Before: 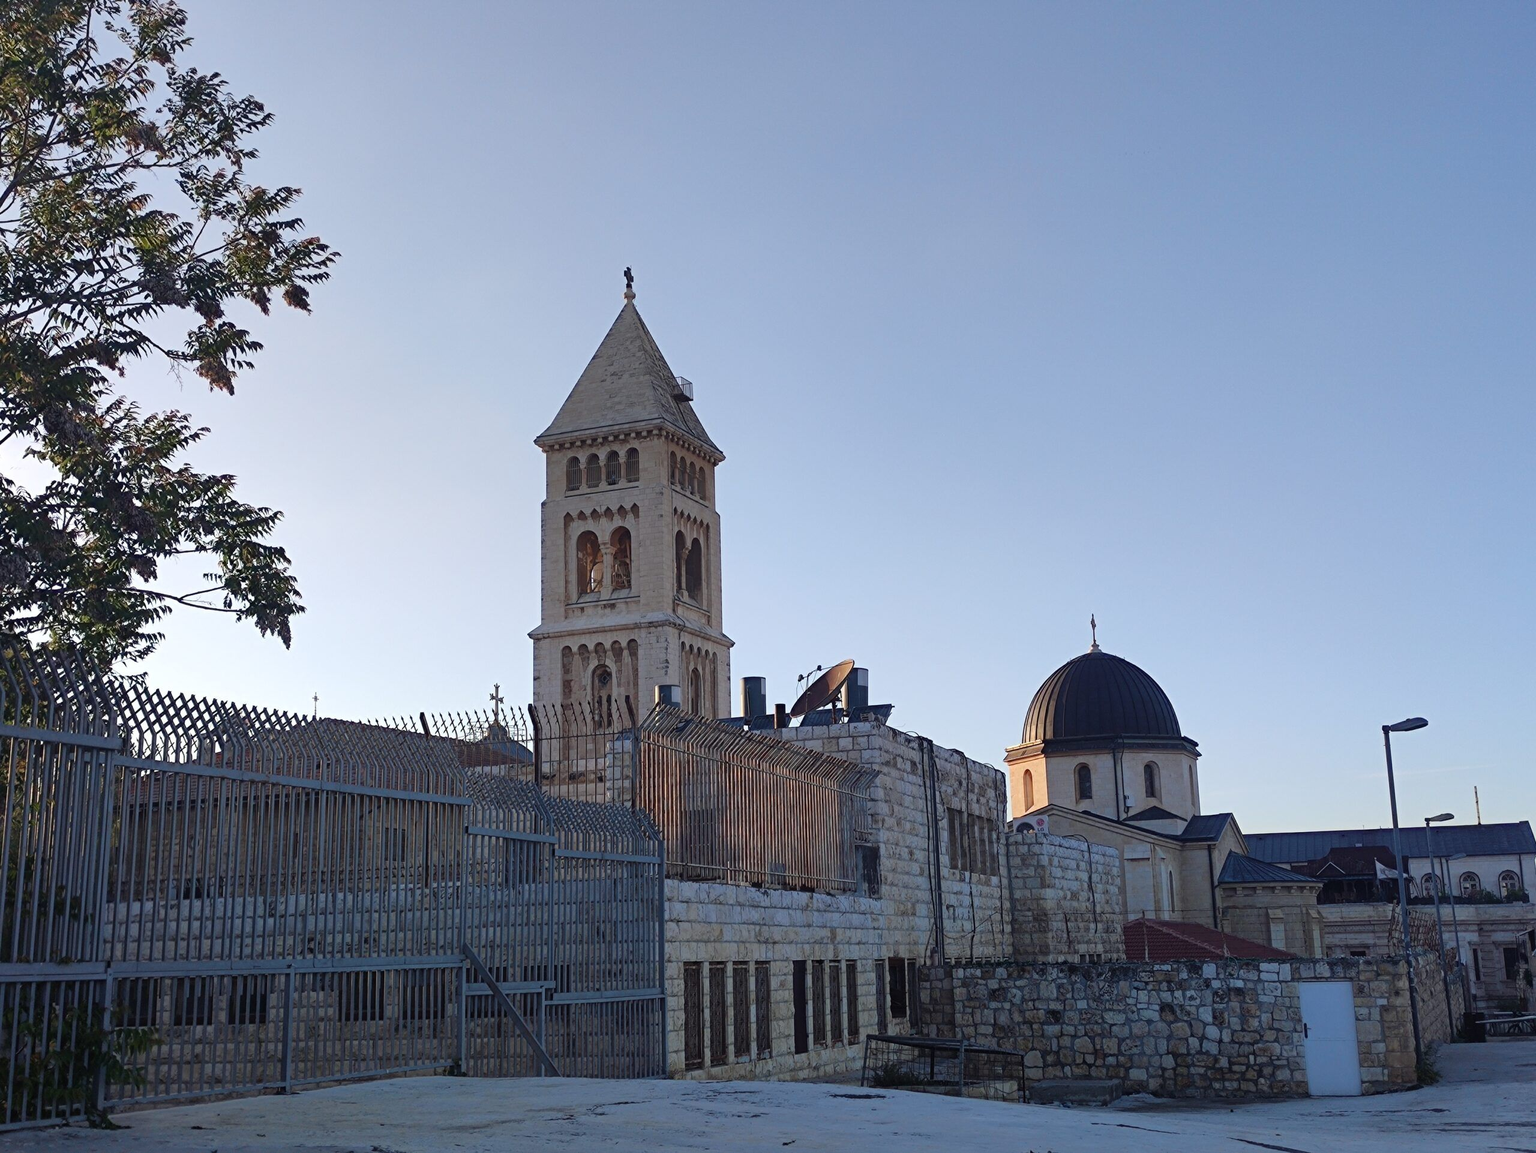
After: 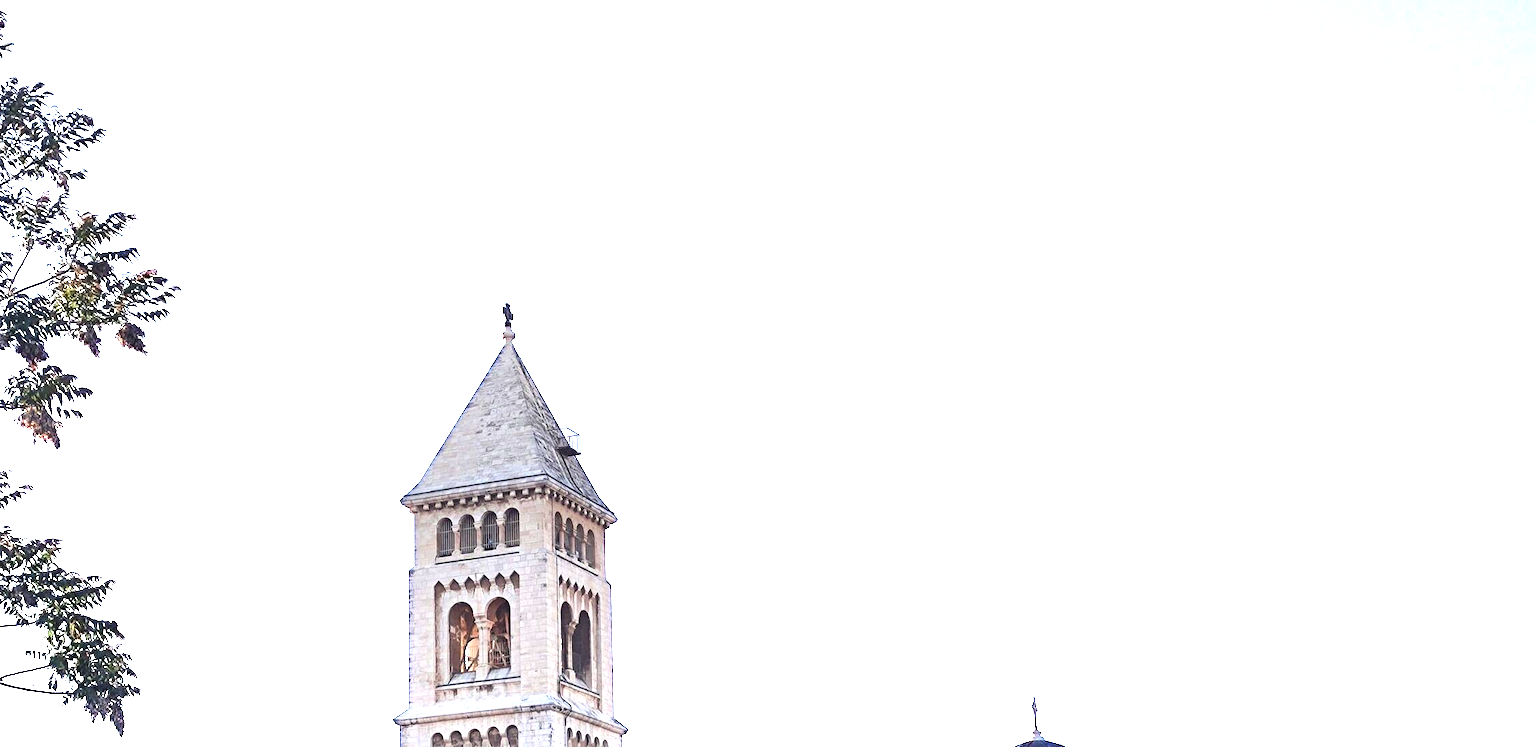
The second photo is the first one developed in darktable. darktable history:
crop and rotate: left 11.812%, bottom 42.776%
tone equalizer: -8 EV -0.75 EV, -7 EV -0.7 EV, -6 EV -0.6 EV, -5 EV -0.4 EV, -3 EV 0.4 EV, -2 EV 0.6 EV, -1 EV 0.7 EV, +0 EV 0.75 EV, edges refinement/feathering 500, mask exposure compensation -1.57 EV, preserve details no
exposure: black level correction 0.001, exposure 1.822 EV, compensate exposure bias true, compensate highlight preservation false
